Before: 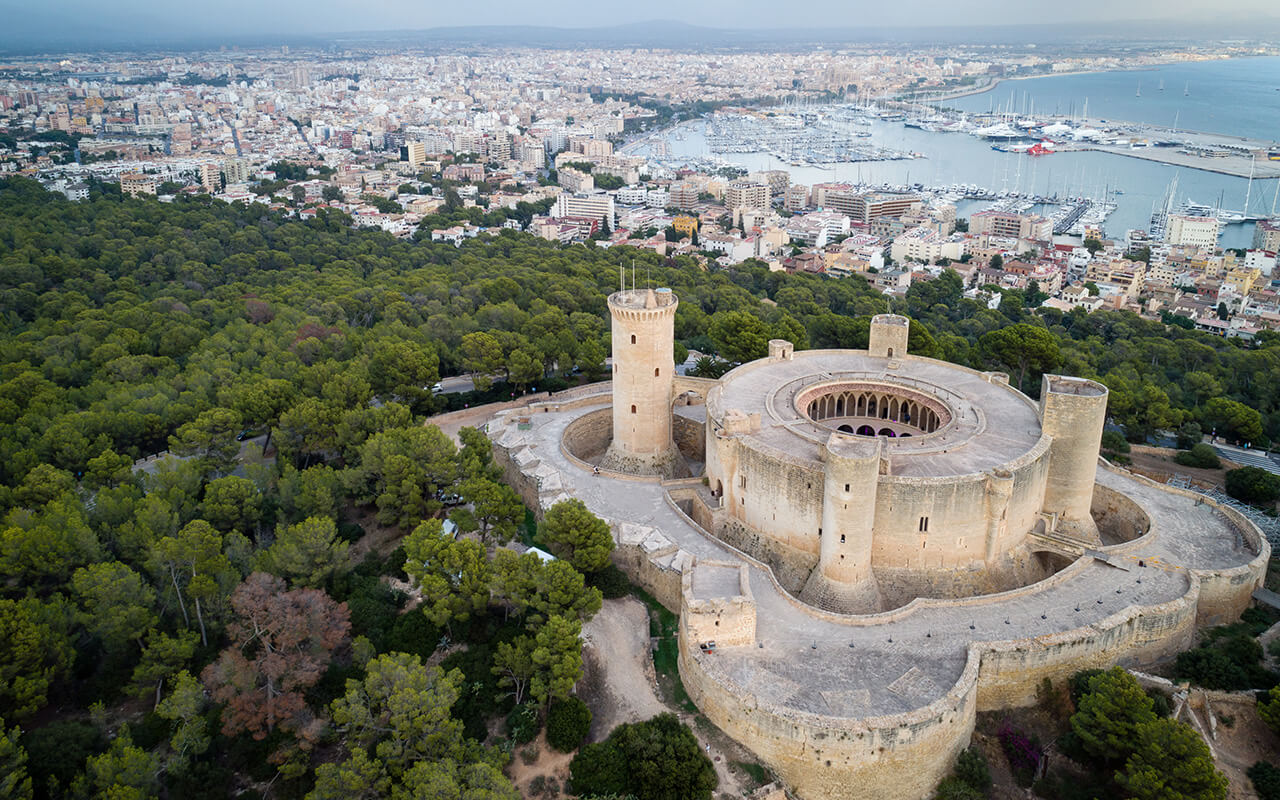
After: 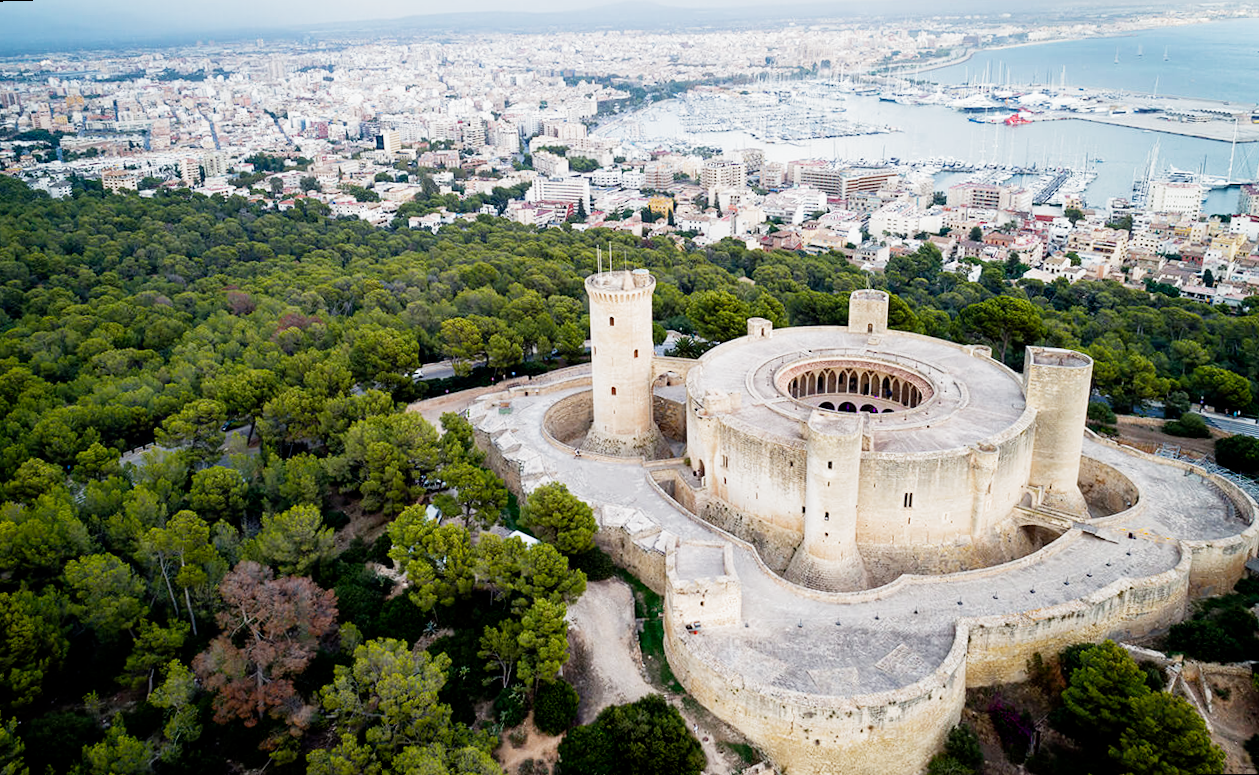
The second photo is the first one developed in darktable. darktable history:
filmic rgb: middle gray luminance 12.74%, black relative exposure -10.13 EV, white relative exposure 3.47 EV, threshold 6 EV, target black luminance 0%, hardness 5.74, latitude 44.69%, contrast 1.221, highlights saturation mix 5%, shadows ↔ highlights balance 26.78%, add noise in highlights 0, preserve chrominance no, color science v3 (2019), use custom middle-gray values true, iterations of high-quality reconstruction 0, contrast in highlights soft, enable highlight reconstruction true
rotate and perspective: rotation -1.32°, lens shift (horizontal) -0.031, crop left 0.015, crop right 0.985, crop top 0.047, crop bottom 0.982
